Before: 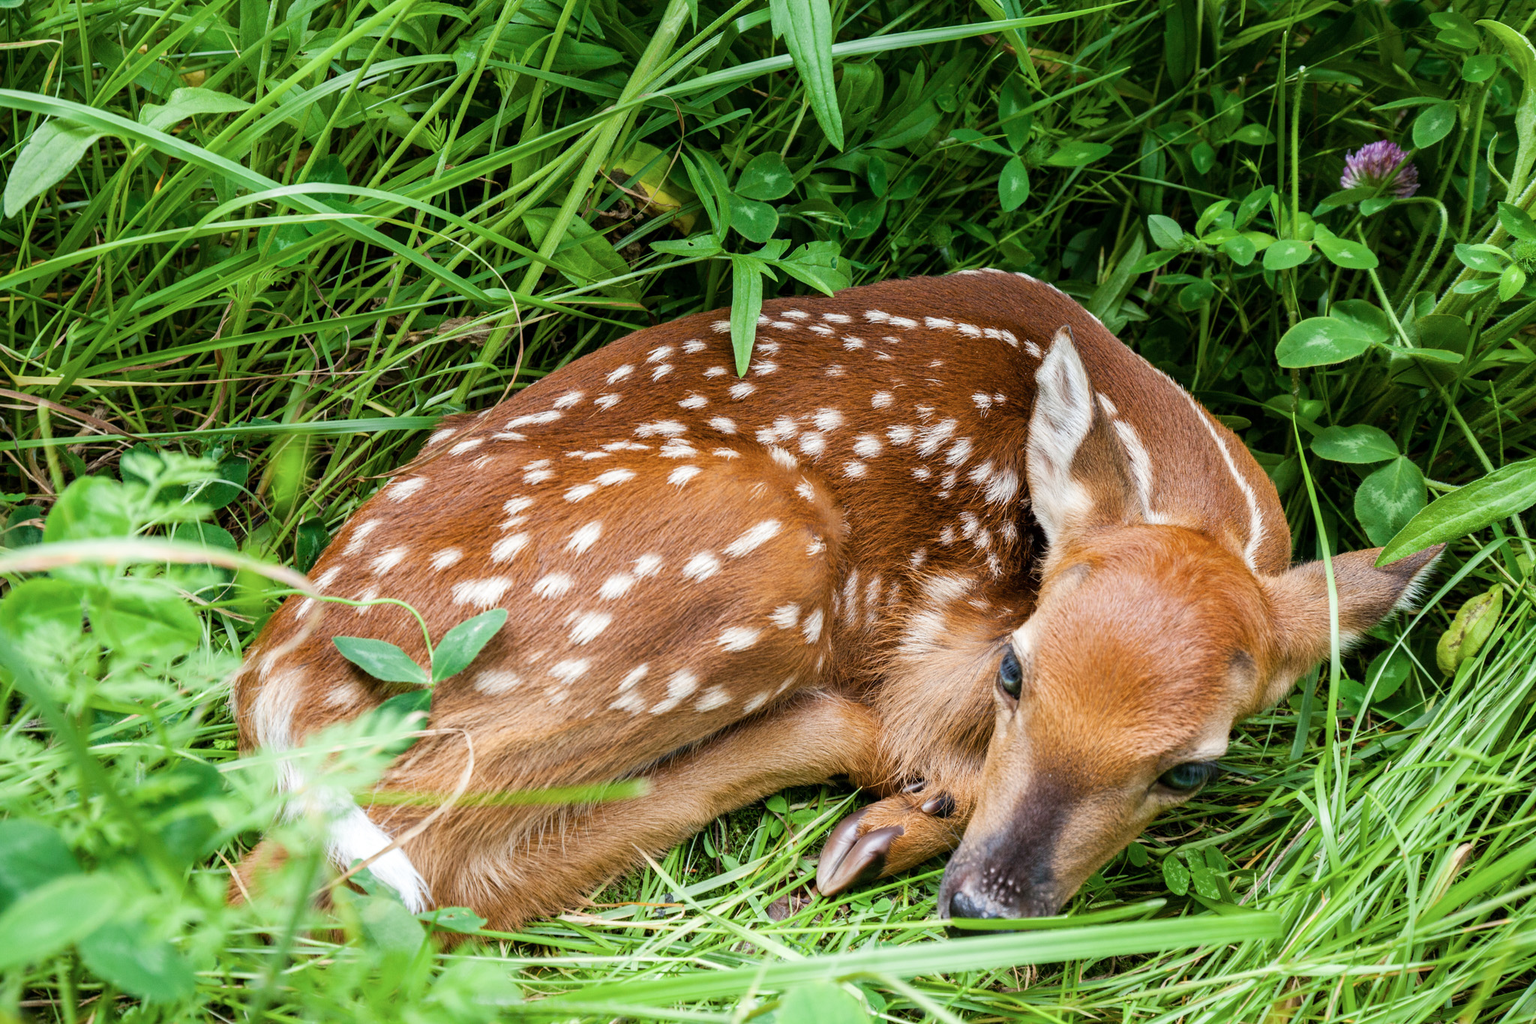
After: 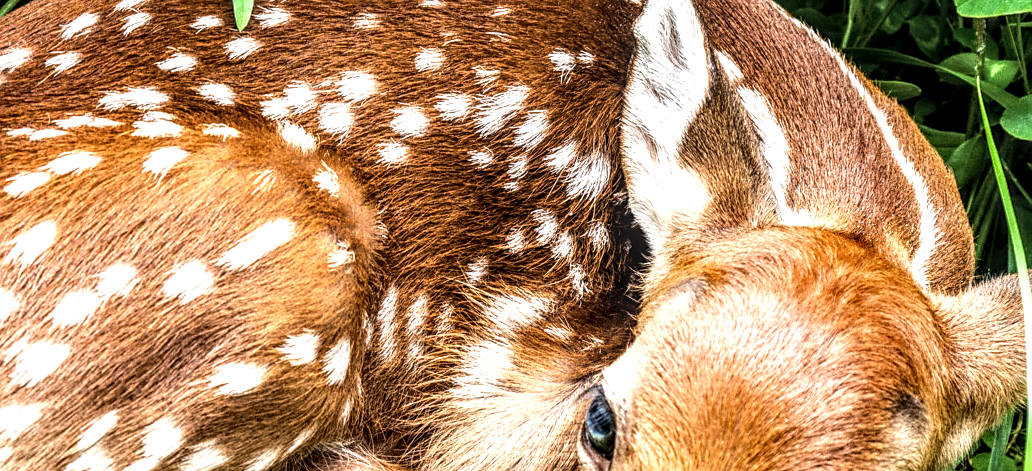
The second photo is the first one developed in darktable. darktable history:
sharpen: radius 1.583, amount 0.364, threshold 1.358
local contrast: highlights 1%, shadows 6%, detail 182%
tone equalizer: -8 EV -0.756 EV, -7 EV -0.722 EV, -6 EV -0.599 EV, -5 EV -0.402 EV, -3 EV 0.403 EV, -2 EV 0.6 EV, -1 EV 0.68 EV, +0 EV 0.744 EV, edges refinement/feathering 500, mask exposure compensation -1.57 EV, preserve details no
crop: left 36.49%, top 34.678%, right 13.089%, bottom 30.802%
exposure: exposure 0.211 EV, compensate highlight preservation false
